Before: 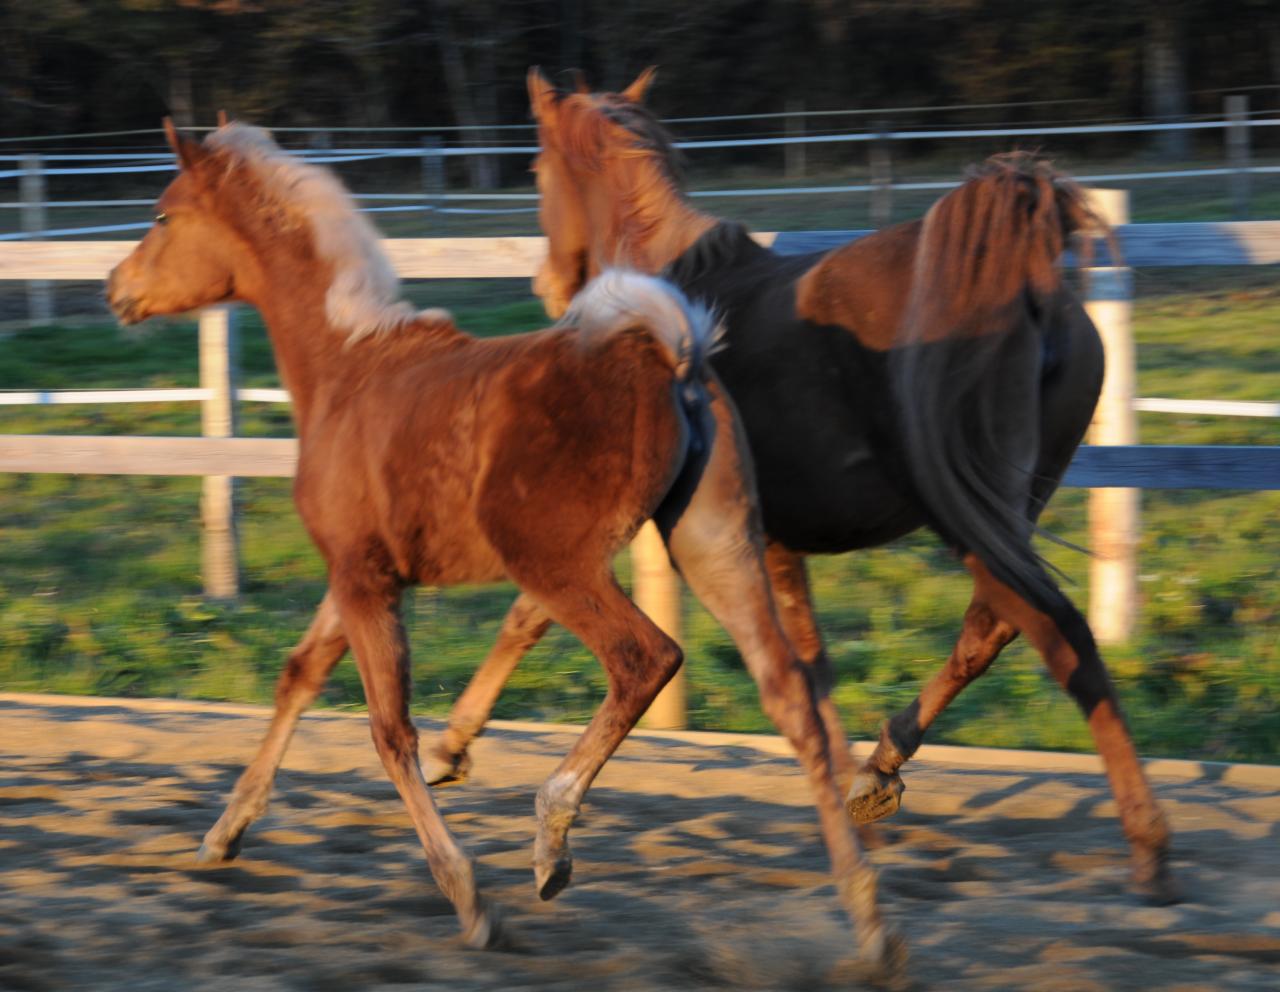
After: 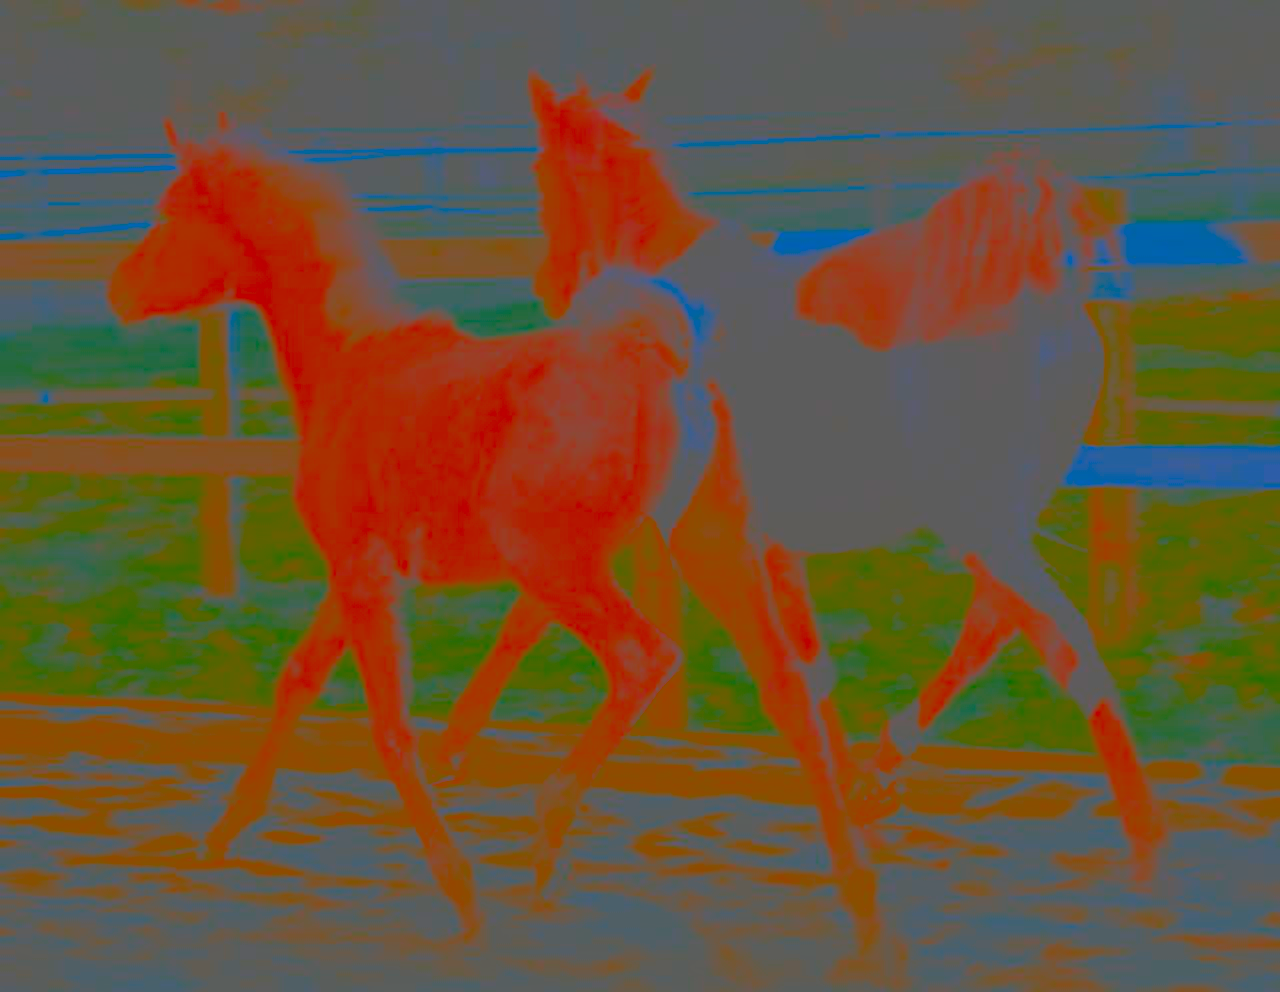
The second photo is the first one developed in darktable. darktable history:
sharpen: on, module defaults
rotate and perspective: automatic cropping original format, crop left 0, crop top 0
contrast brightness saturation: contrast -0.99, brightness -0.17, saturation 0.75
